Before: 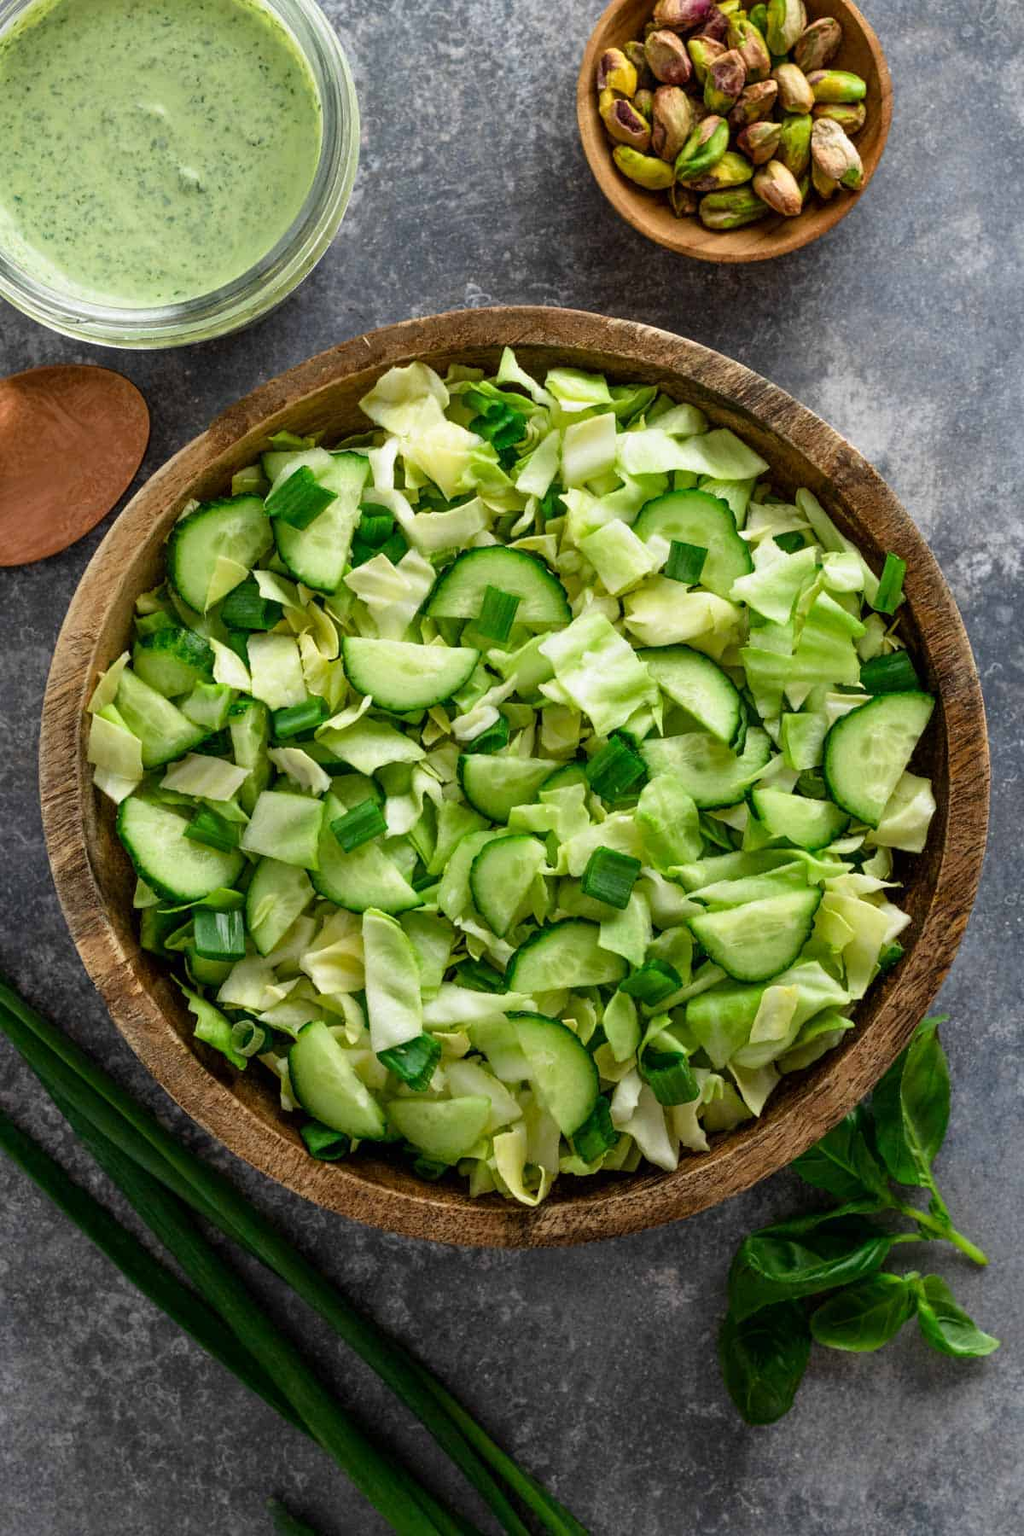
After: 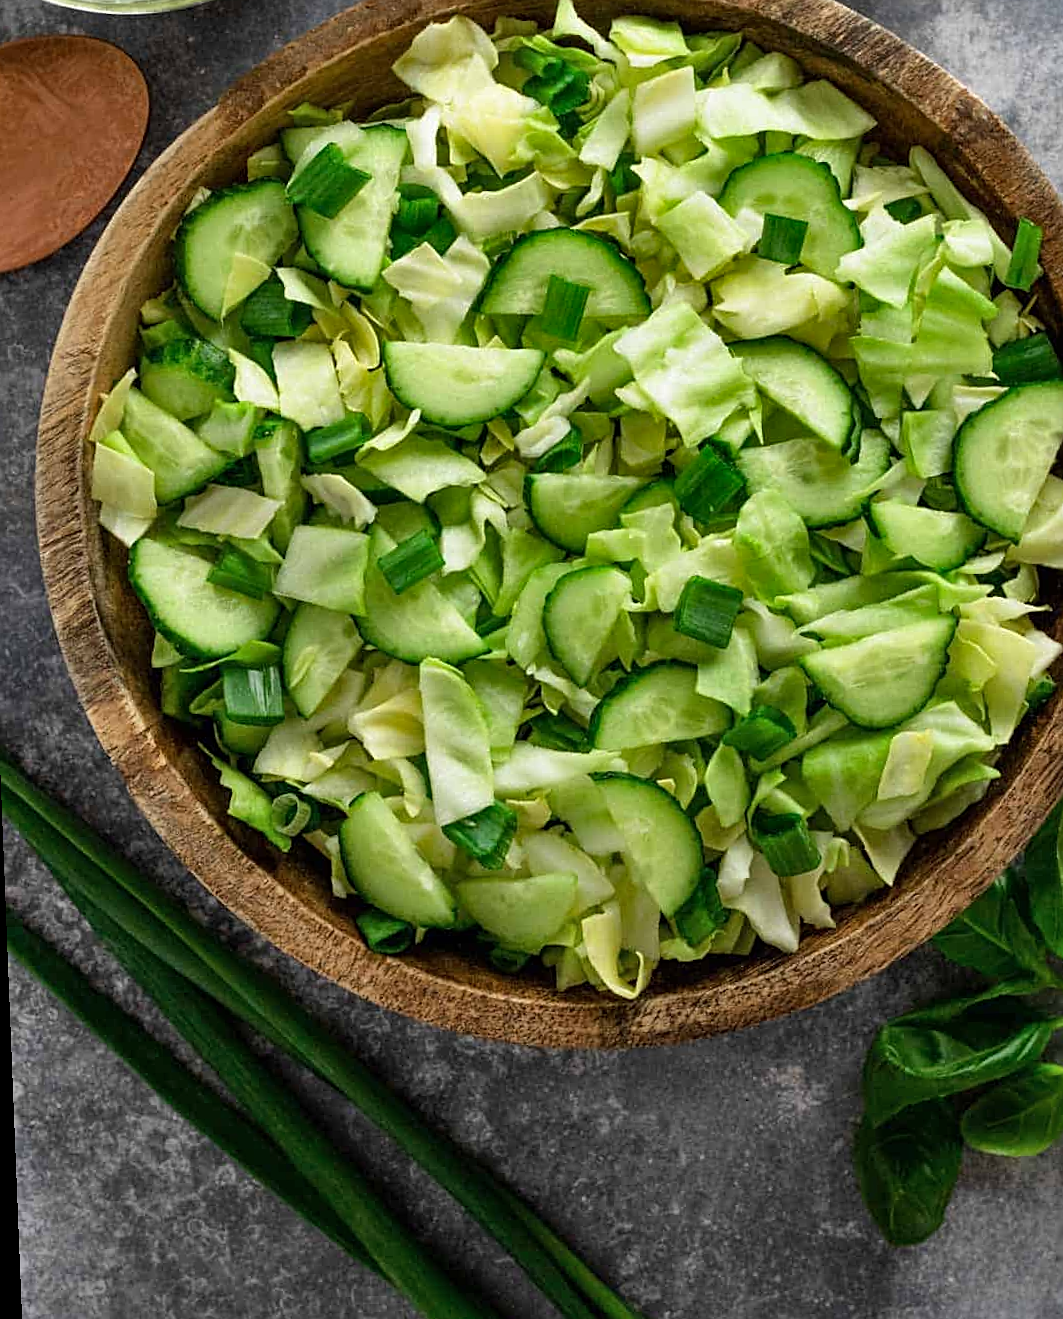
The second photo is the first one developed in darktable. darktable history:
sharpen: amount 0.478
crop: top 20.916%, right 9.437%, bottom 0.316%
rotate and perspective: rotation -2.12°, lens shift (vertical) 0.009, lens shift (horizontal) -0.008, automatic cropping original format, crop left 0.036, crop right 0.964, crop top 0.05, crop bottom 0.959
shadows and highlights: radius 108.52, shadows 40.68, highlights -72.88, low approximation 0.01, soften with gaussian
